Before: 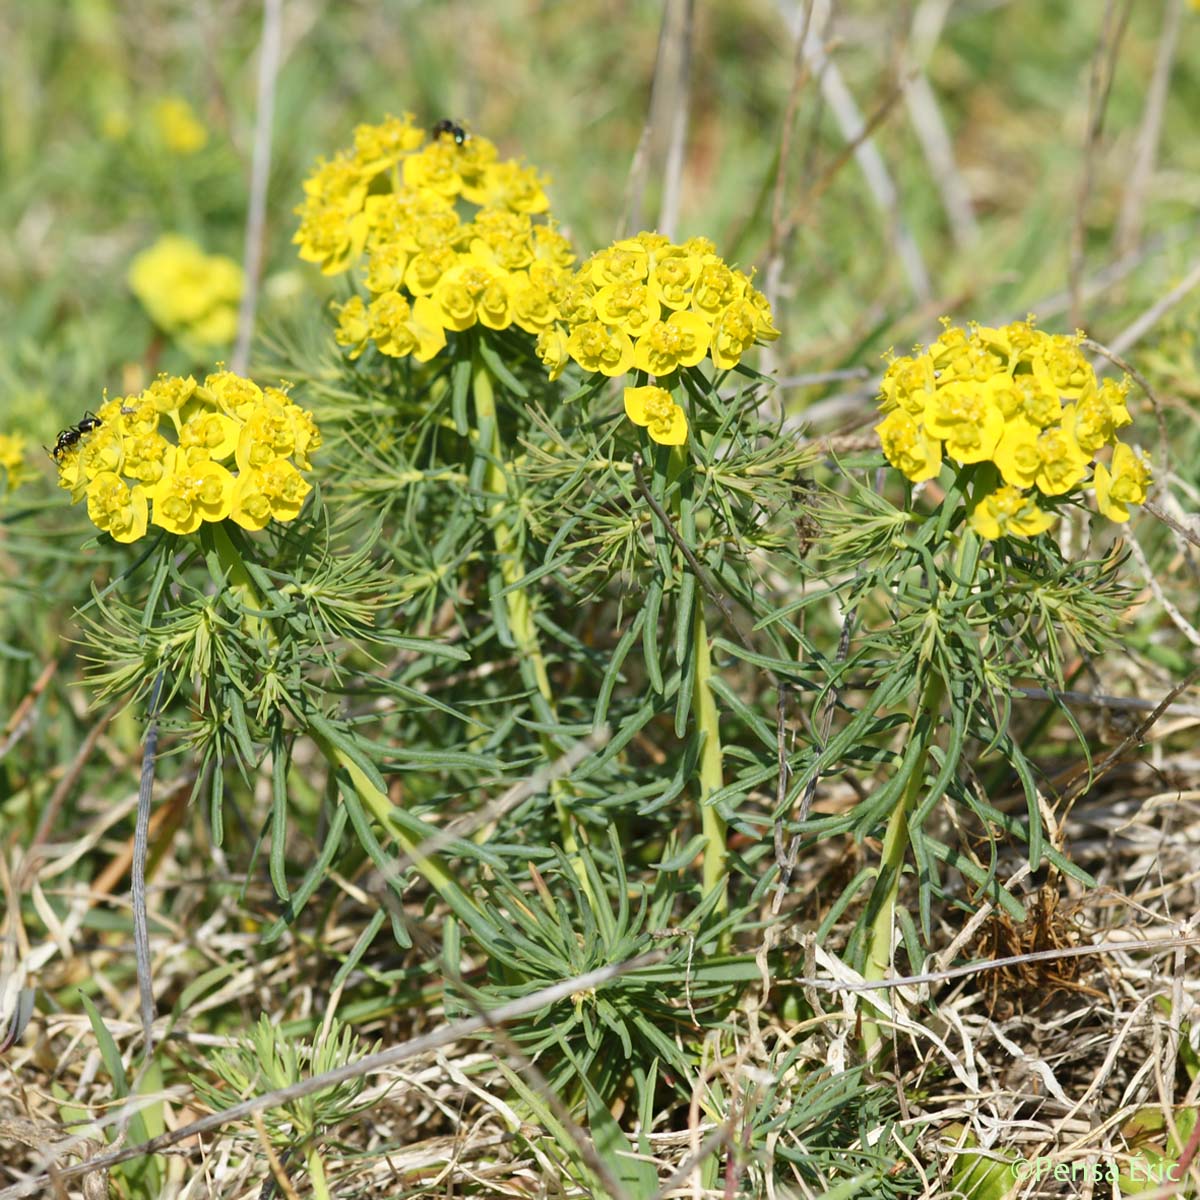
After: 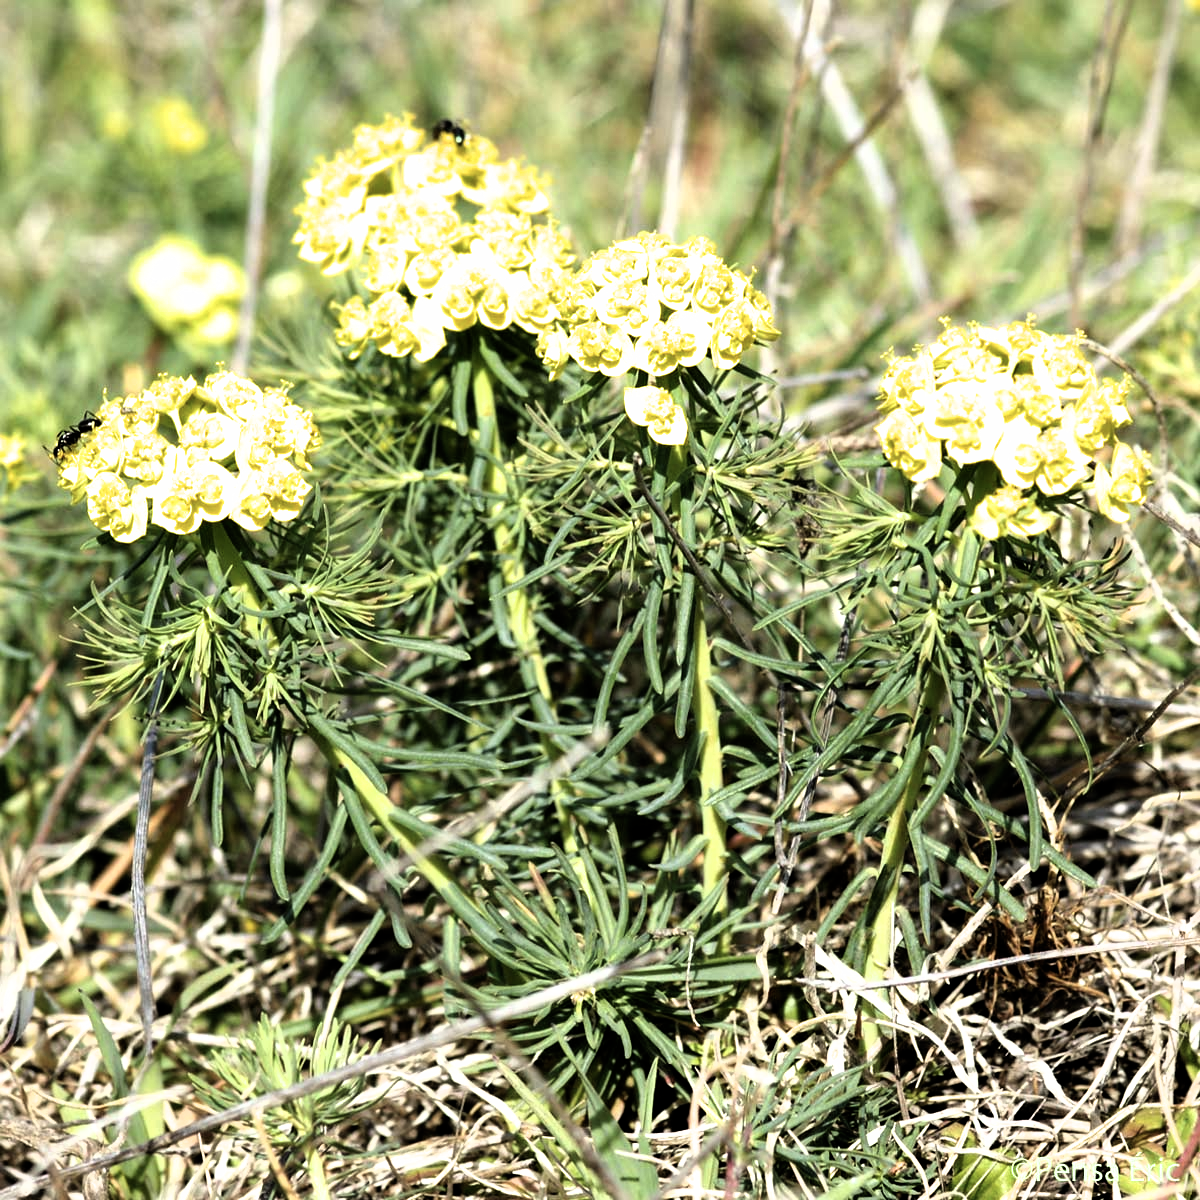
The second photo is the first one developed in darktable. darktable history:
filmic rgb: black relative exposure -8.22 EV, white relative exposure 2.24 EV, hardness 7.18, latitude 86.24%, contrast 1.689, highlights saturation mix -3.7%, shadows ↔ highlights balance -1.85%, color science v4 (2020)
